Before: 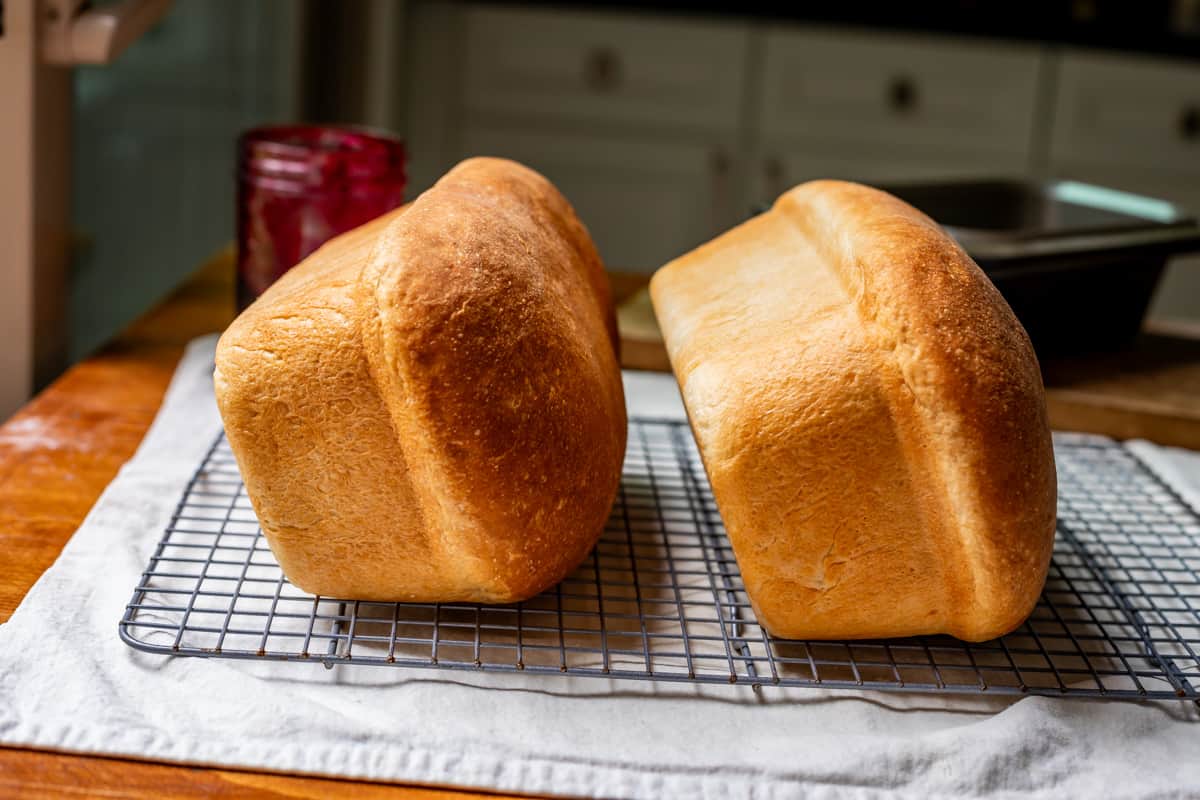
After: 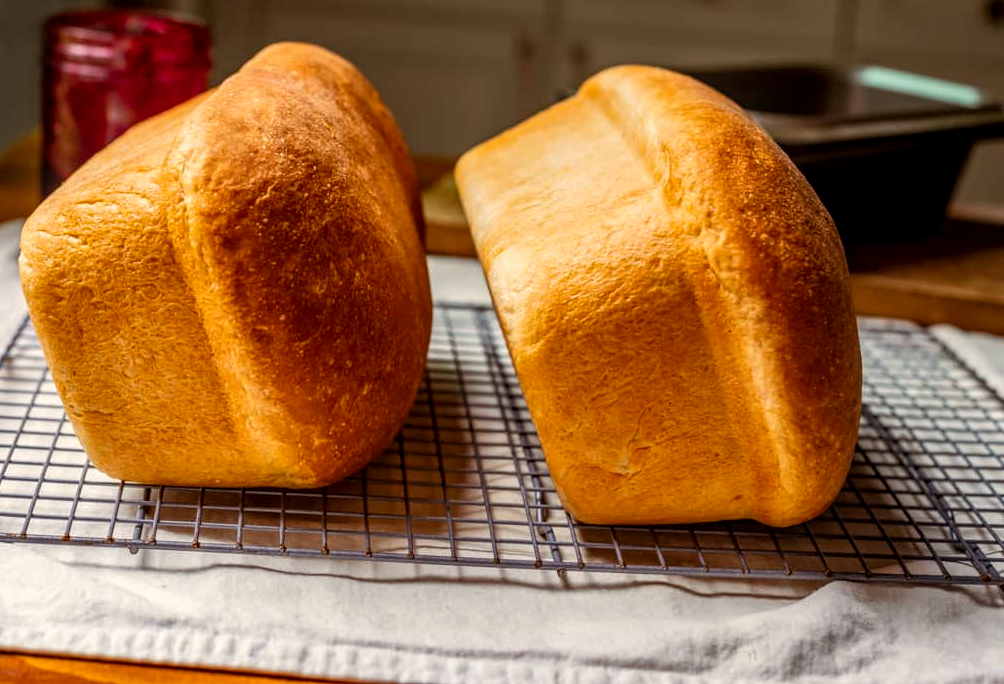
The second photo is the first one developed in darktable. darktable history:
contrast equalizer: octaves 7, y [[0.6 ×6], [0.55 ×6], [0 ×6], [0 ×6], [0 ×6]], mix -0.085
color balance rgb: shadows lift › chroma 9.769%, shadows lift › hue 46.34°, highlights gain › chroma 3.005%, highlights gain › hue 76.35°, linear chroma grading › global chroma 14.798%, perceptual saturation grading › global saturation 3.645%
local contrast: on, module defaults
crop: left 16.279%, top 14.426%
